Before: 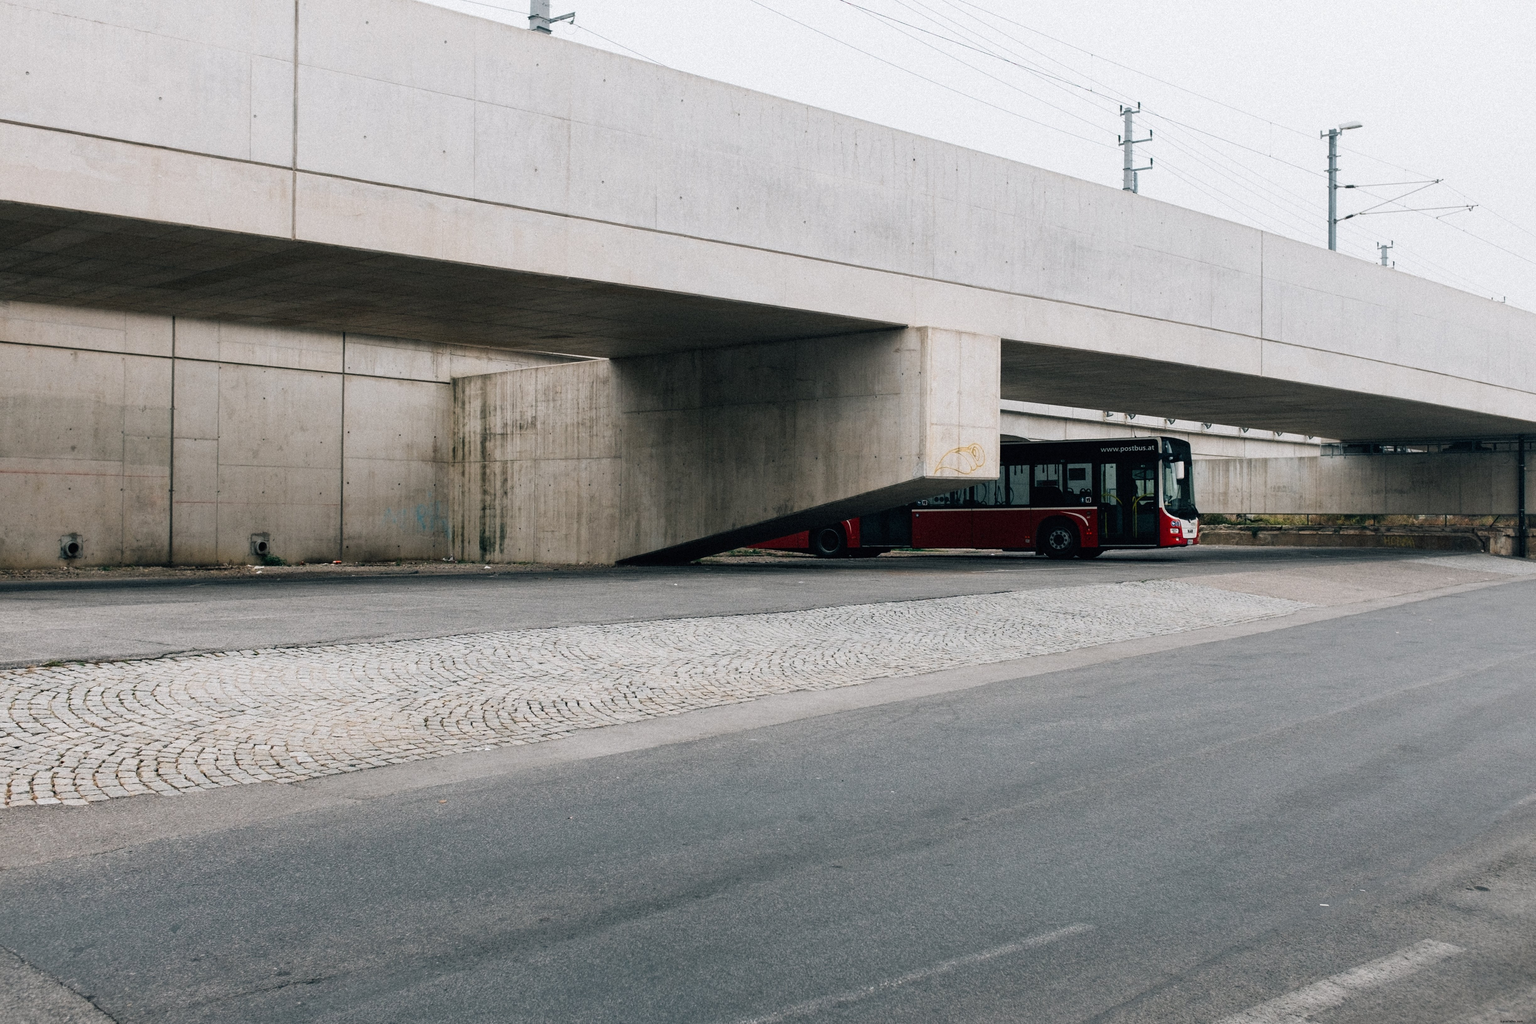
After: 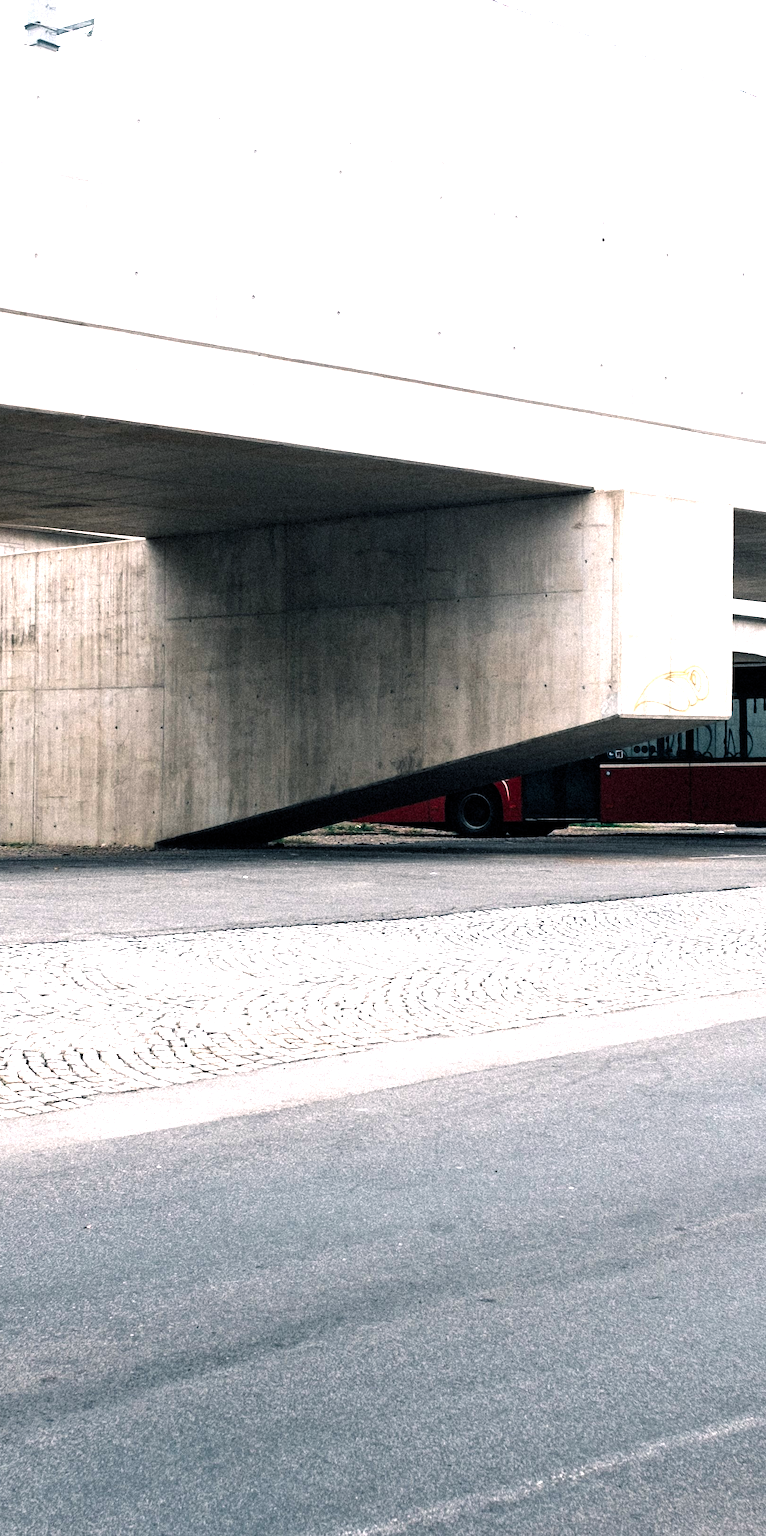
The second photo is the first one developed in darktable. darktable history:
levels: levels [0.012, 0.367, 0.697]
color balance rgb: shadows lift › chroma 1.41%, shadows lift › hue 260°, power › chroma 0.5%, power › hue 260°, highlights gain › chroma 1%, highlights gain › hue 27°, saturation formula JzAzBz (2021)
crop: left 33.36%, right 33.36%
